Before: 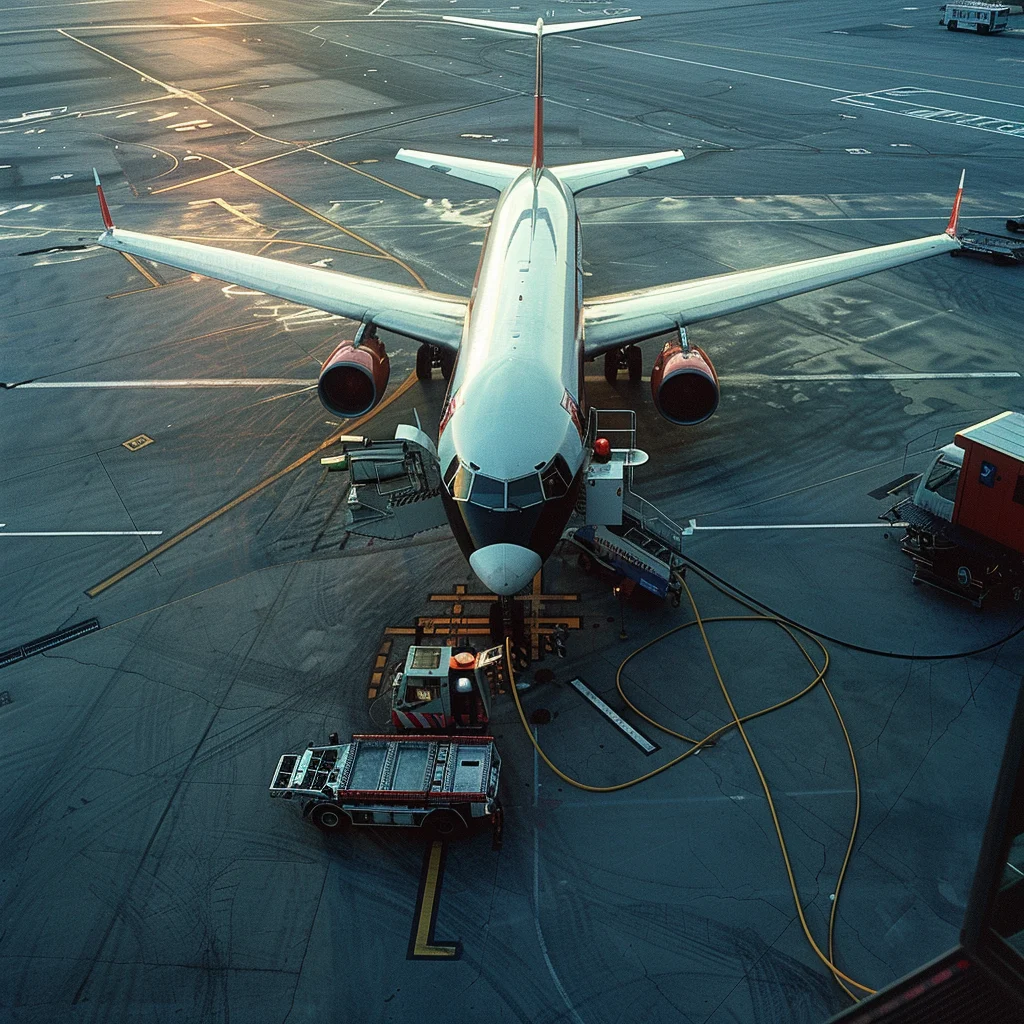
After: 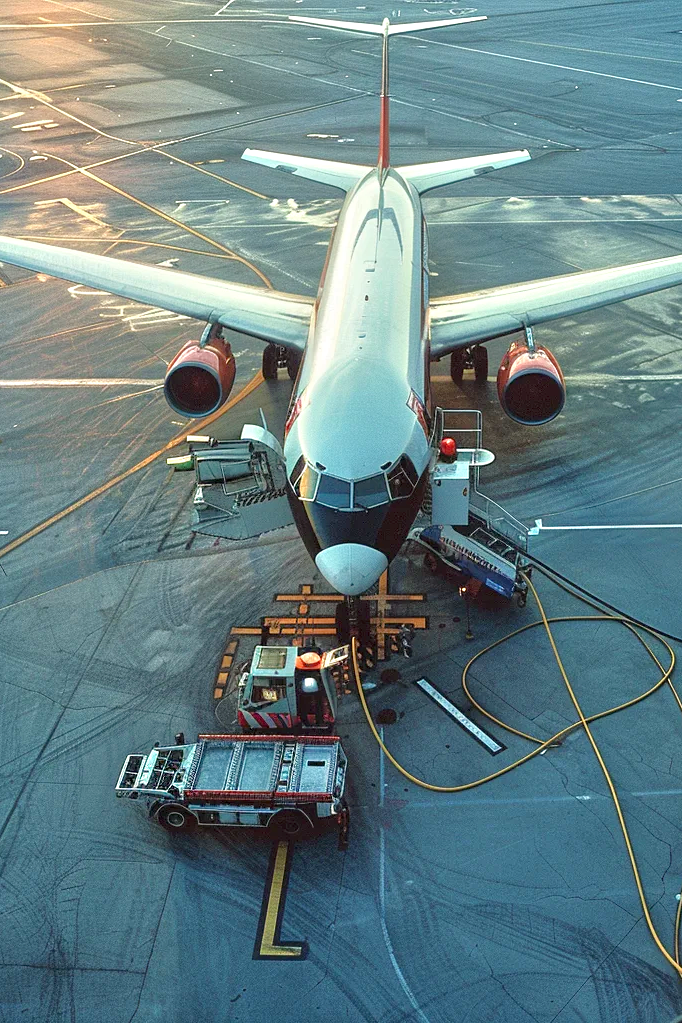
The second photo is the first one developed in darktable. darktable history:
crop and rotate: left 15.055%, right 18.278%
contrast equalizer: octaves 7, y [[0.515 ×6], [0.507 ×6], [0.425 ×6], [0 ×6], [0 ×6]]
tone equalizer: -8 EV 2 EV, -7 EV 2 EV, -6 EV 2 EV, -5 EV 2 EV, -4 EV 2 EV, -3 EV 1.5 EV, -2 EV 1 EV, -1 EV 0.5 EV
